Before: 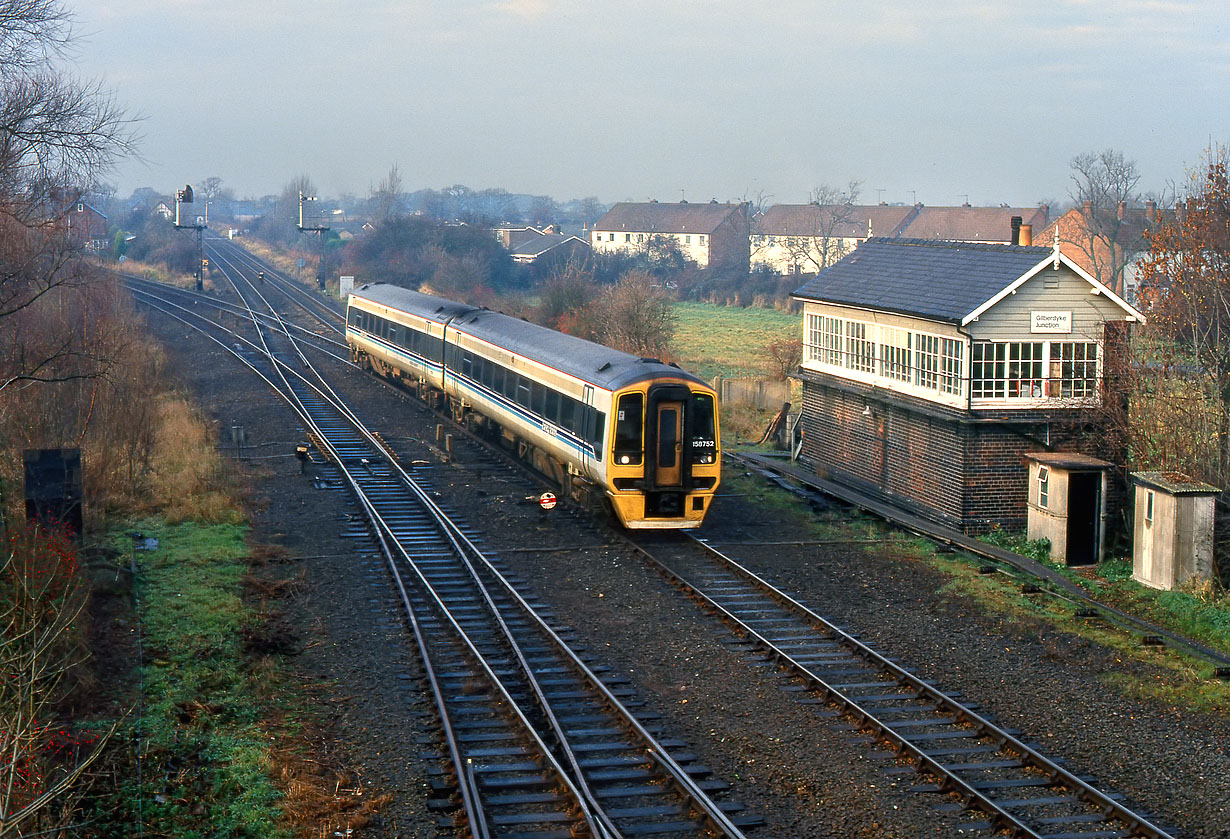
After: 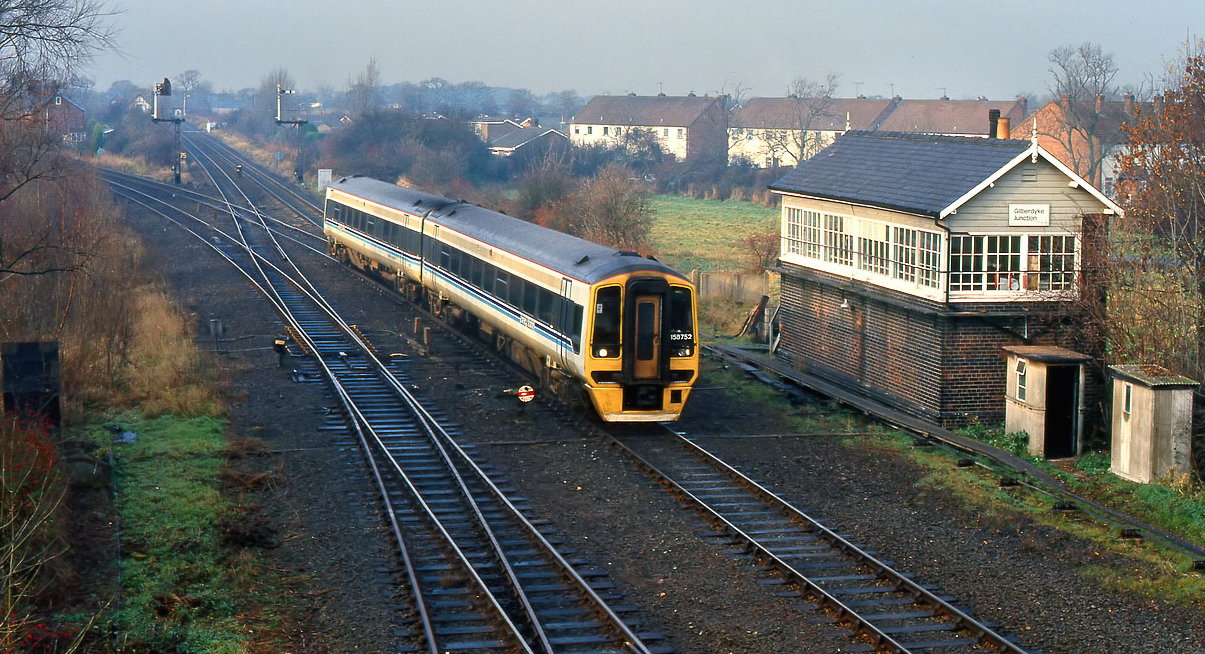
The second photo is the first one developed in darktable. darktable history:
crop and rotate: left 1.796%, top 12.865%, right 0.218%, bottom 9.099%
contrast equalizer: octaves 7, y [[0.5 ×4, 0.524, 0.59], [0.5 ×6], [0.5 ×6], [0, 0, 0, 0.01, 0.045, 0.012], [0, 0, 0, 0.044, 0.195, 0.131]], mix -0.989
